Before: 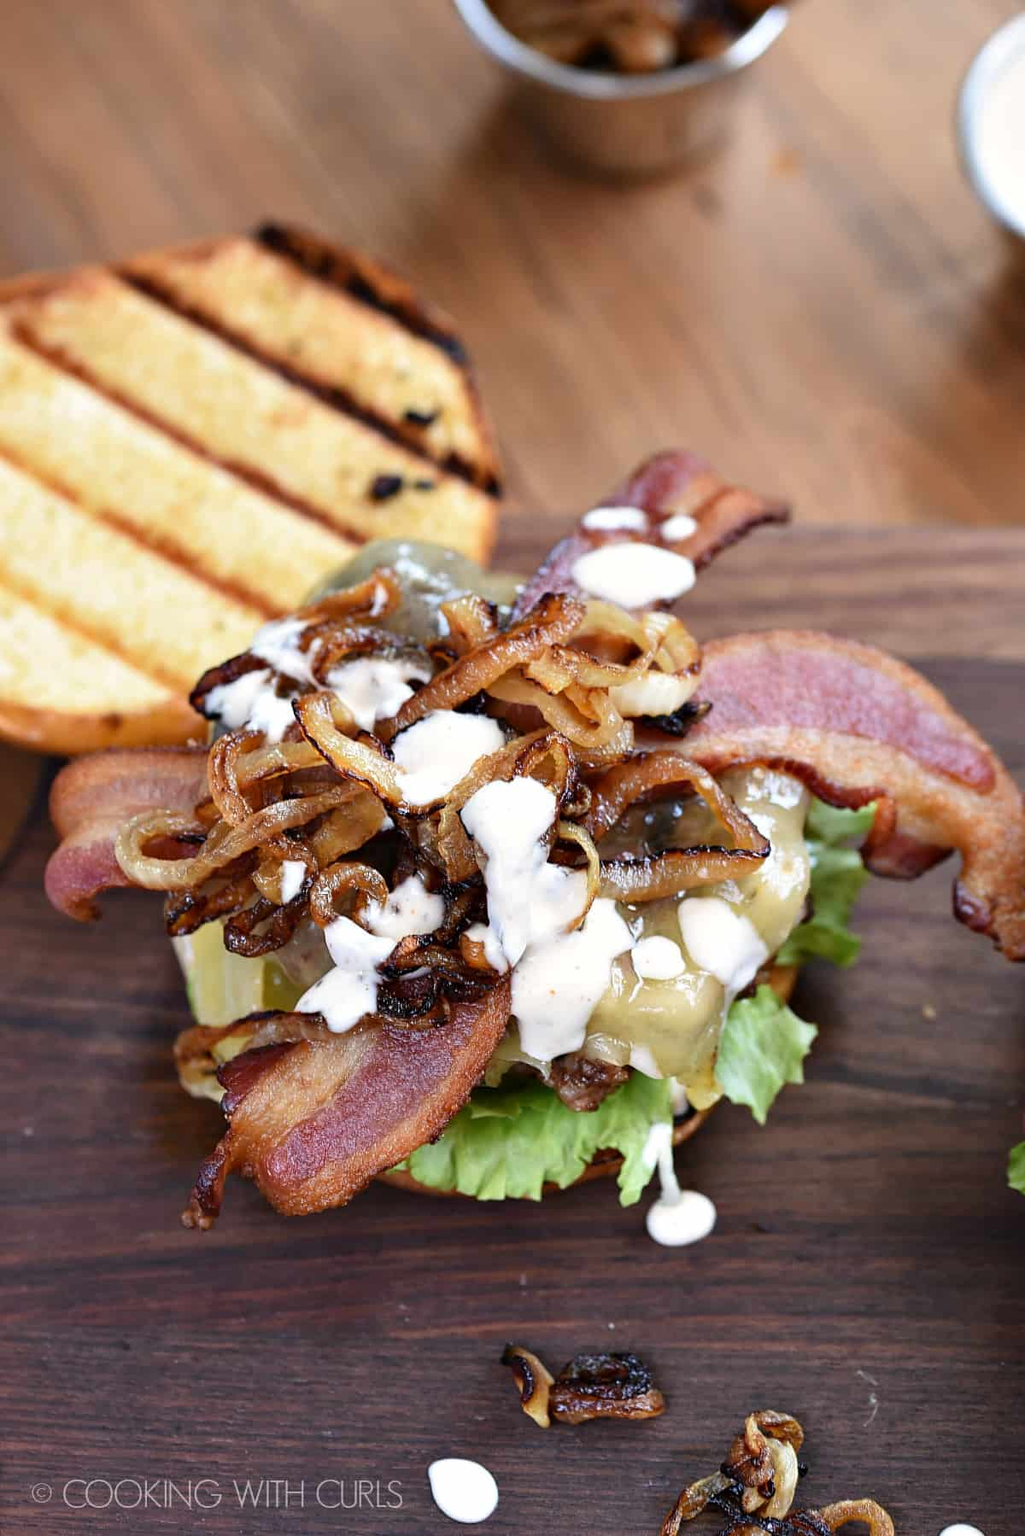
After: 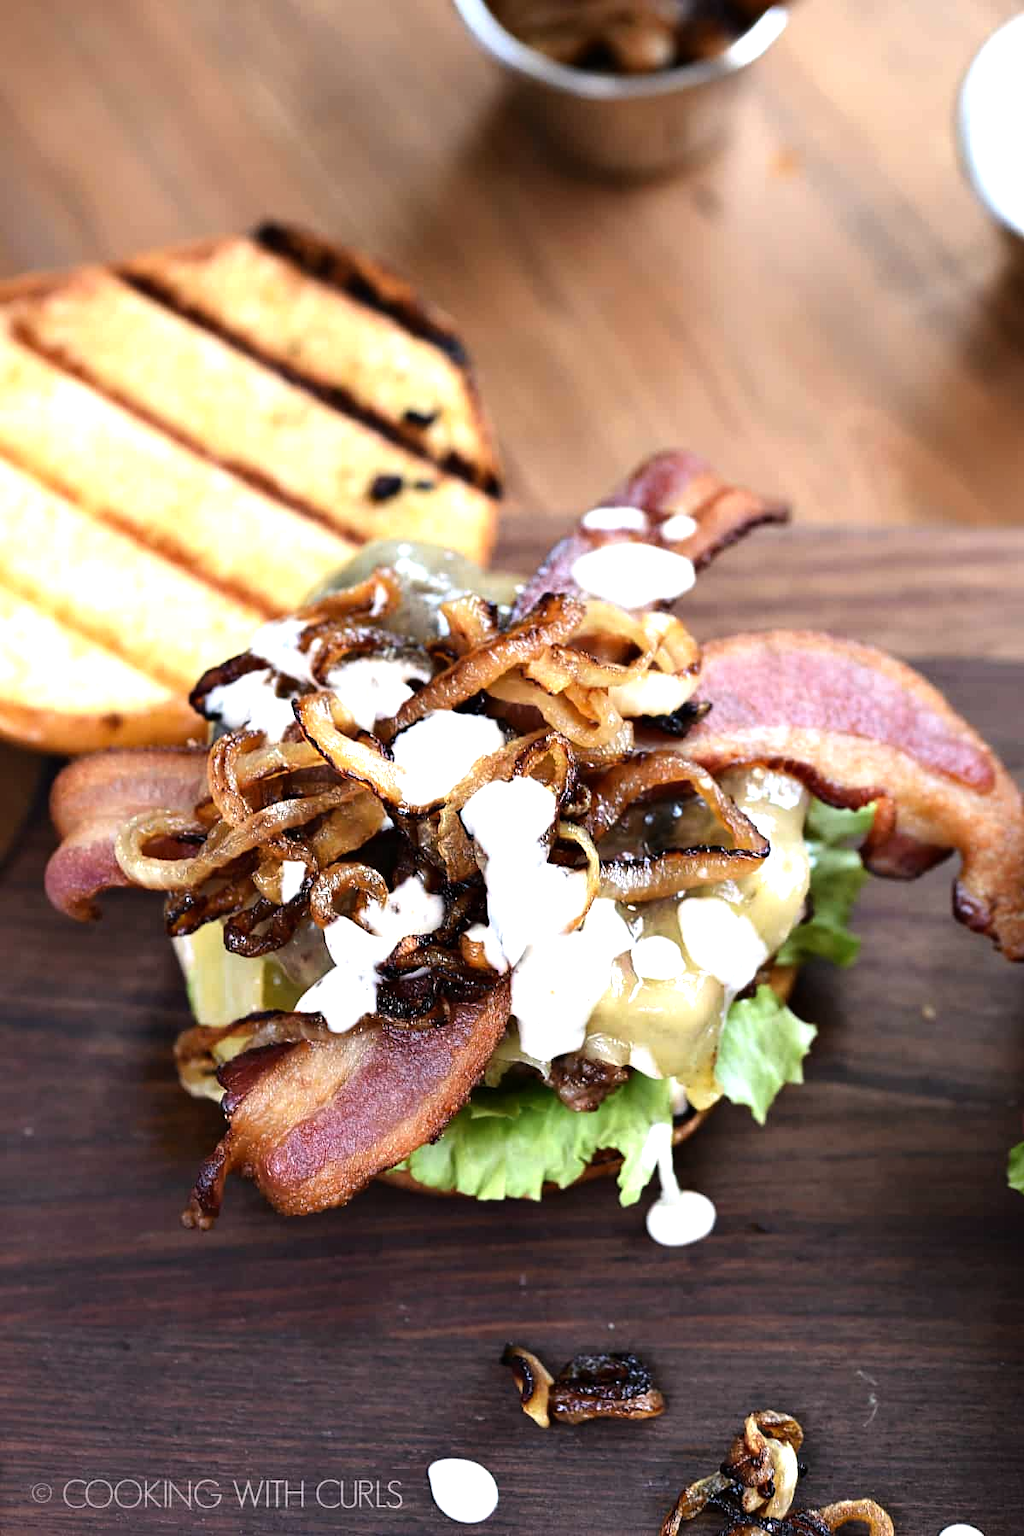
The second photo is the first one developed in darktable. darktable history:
base curve: curves: ch0 [(0, 0) (0.989, 0.992)], preserve colors none
tone equalizer: -8 EV -0.754 EV, -7 EV -0.722 EV, -6 EV -0.617 EV, -5 EV -0.376 EV, -3 EV 0.394 EV, -2 EV 0.6 EV, -1 EV 0.693 EV, +0 EV 0.755 EV, smoothing diameter 2.2%, edges refinement/feathering 24.51, mask exposure compensation -1.57 EV, filter diffusion 5
